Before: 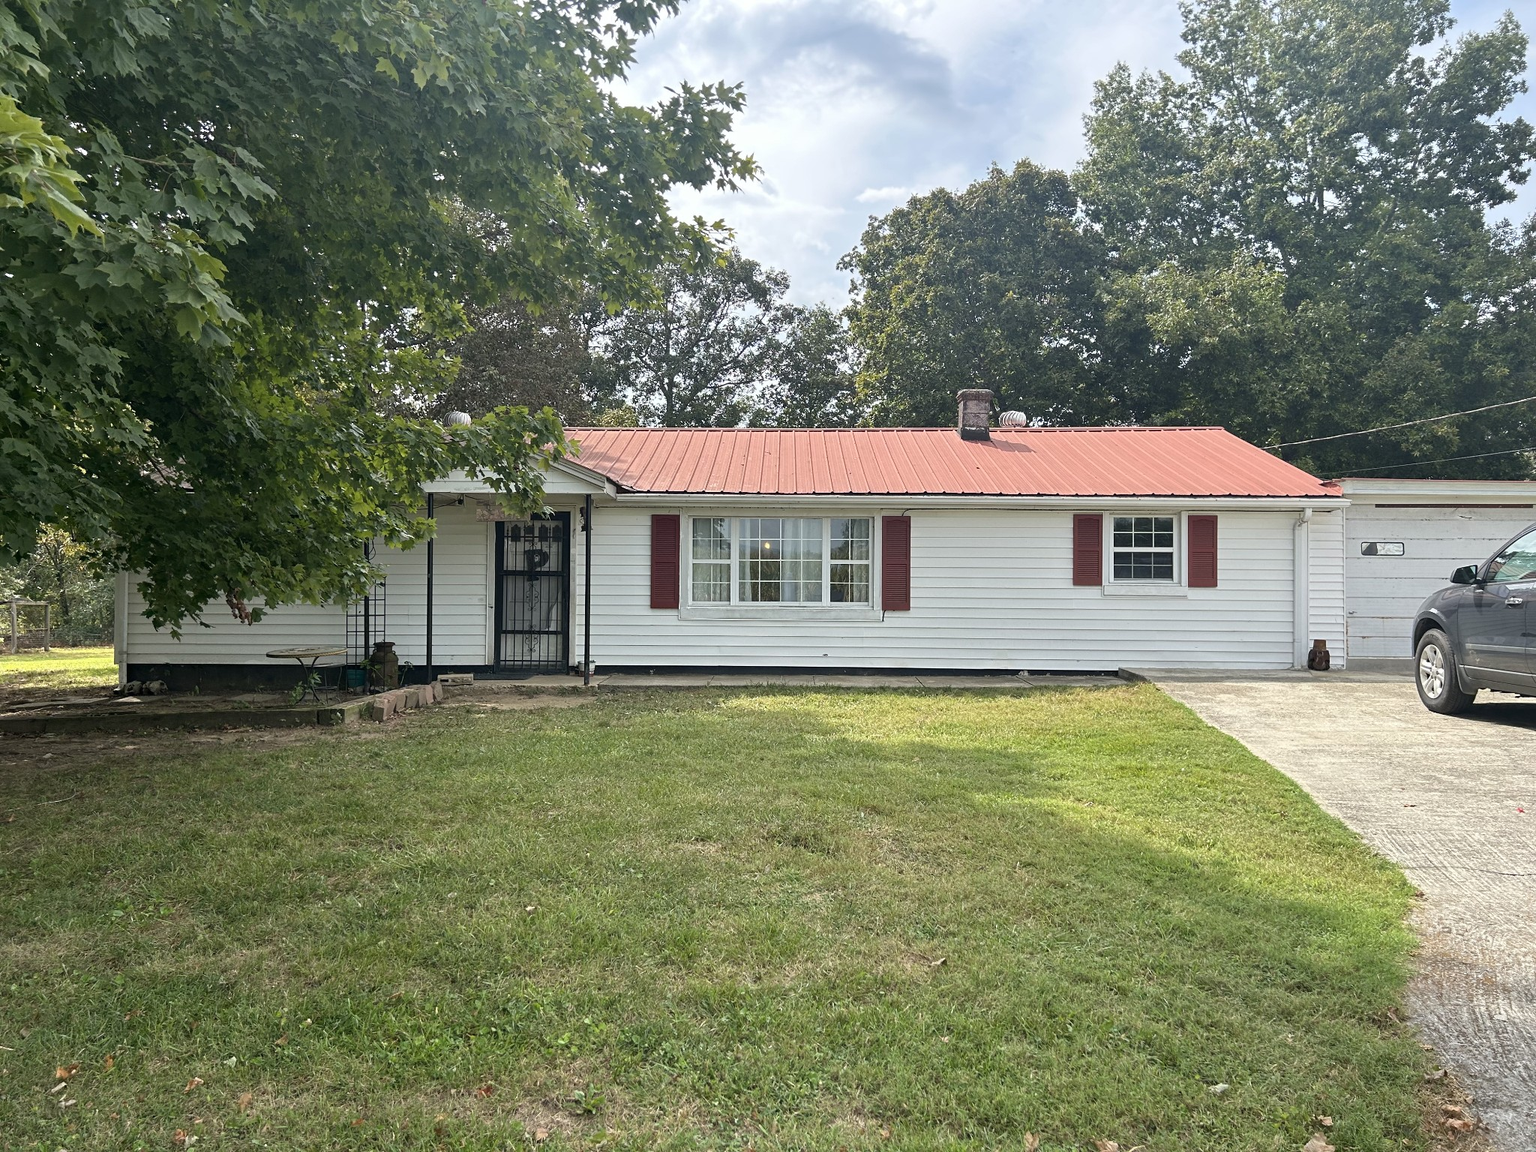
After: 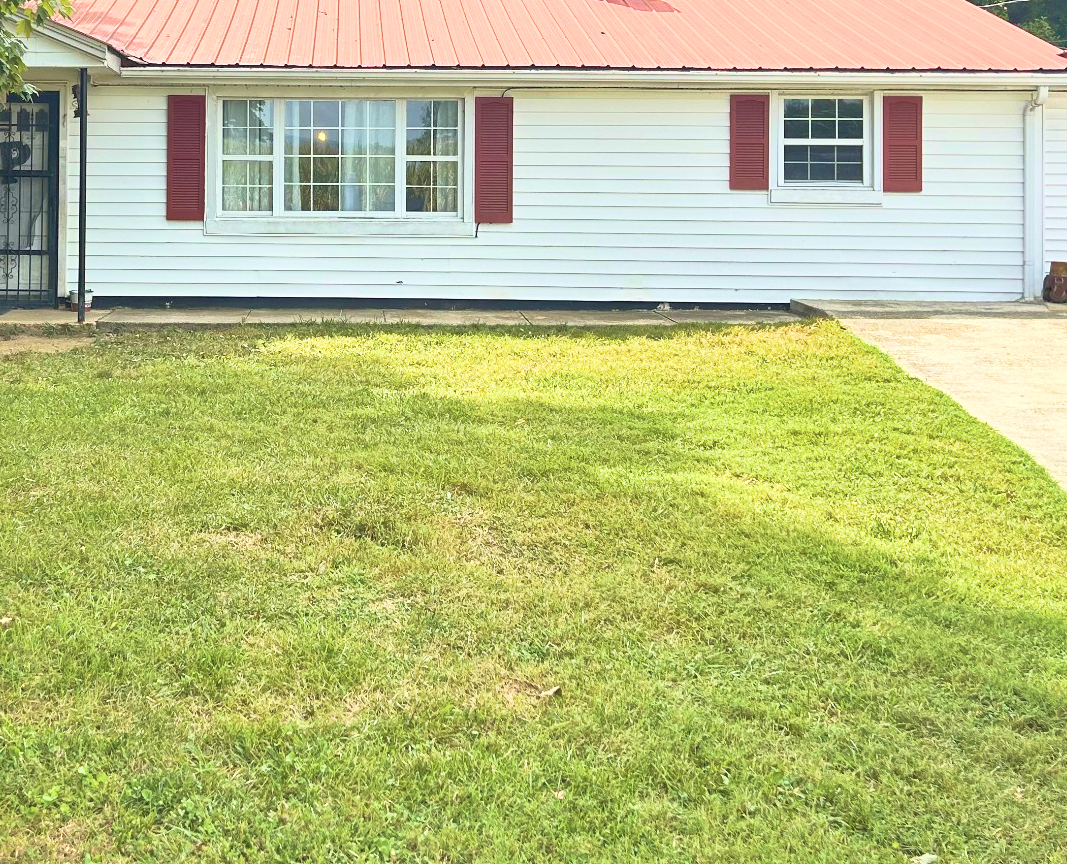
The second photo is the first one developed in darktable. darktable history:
crop: left 34.229%, top 38.52%, right 13.639%, bottom 5.166%
contrast brightness saturation: contrast 0.385, brightness 0.542
shadows and highlights: on, module defaults
velvia: strength 75%
